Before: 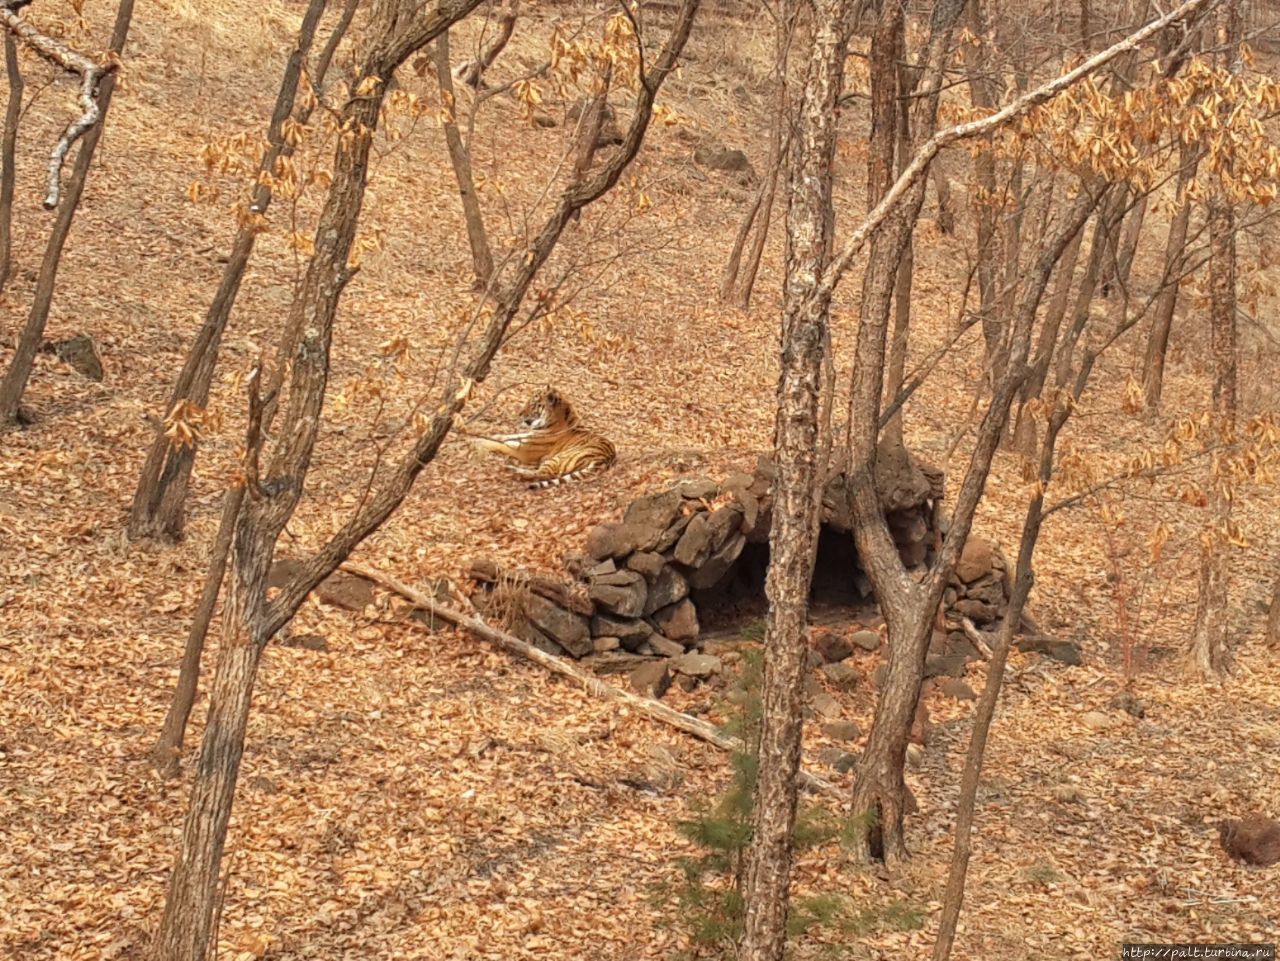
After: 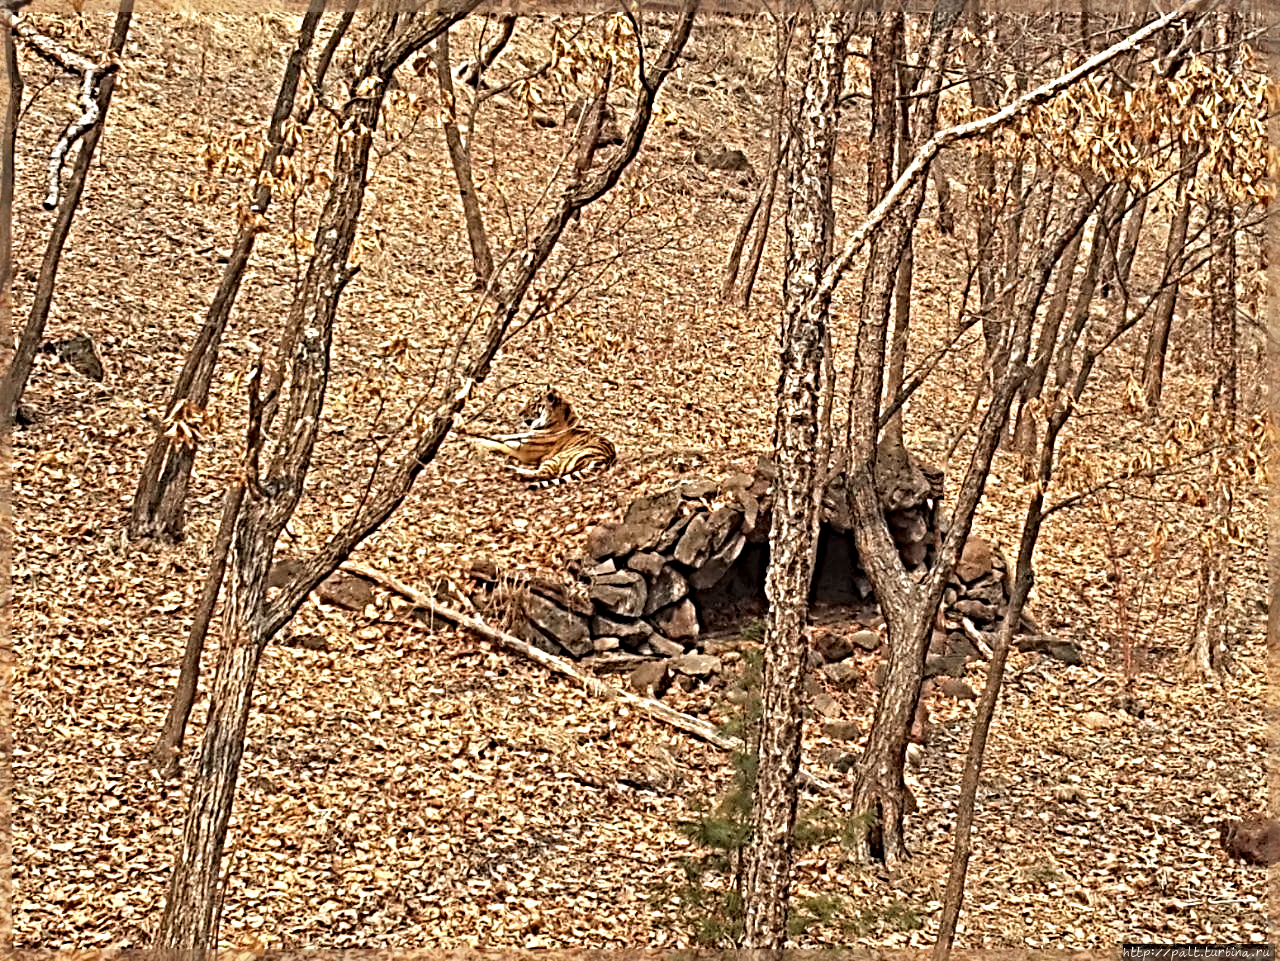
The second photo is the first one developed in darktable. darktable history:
sharpen: radius 6.279, amount 1.806, threshold 0.233
